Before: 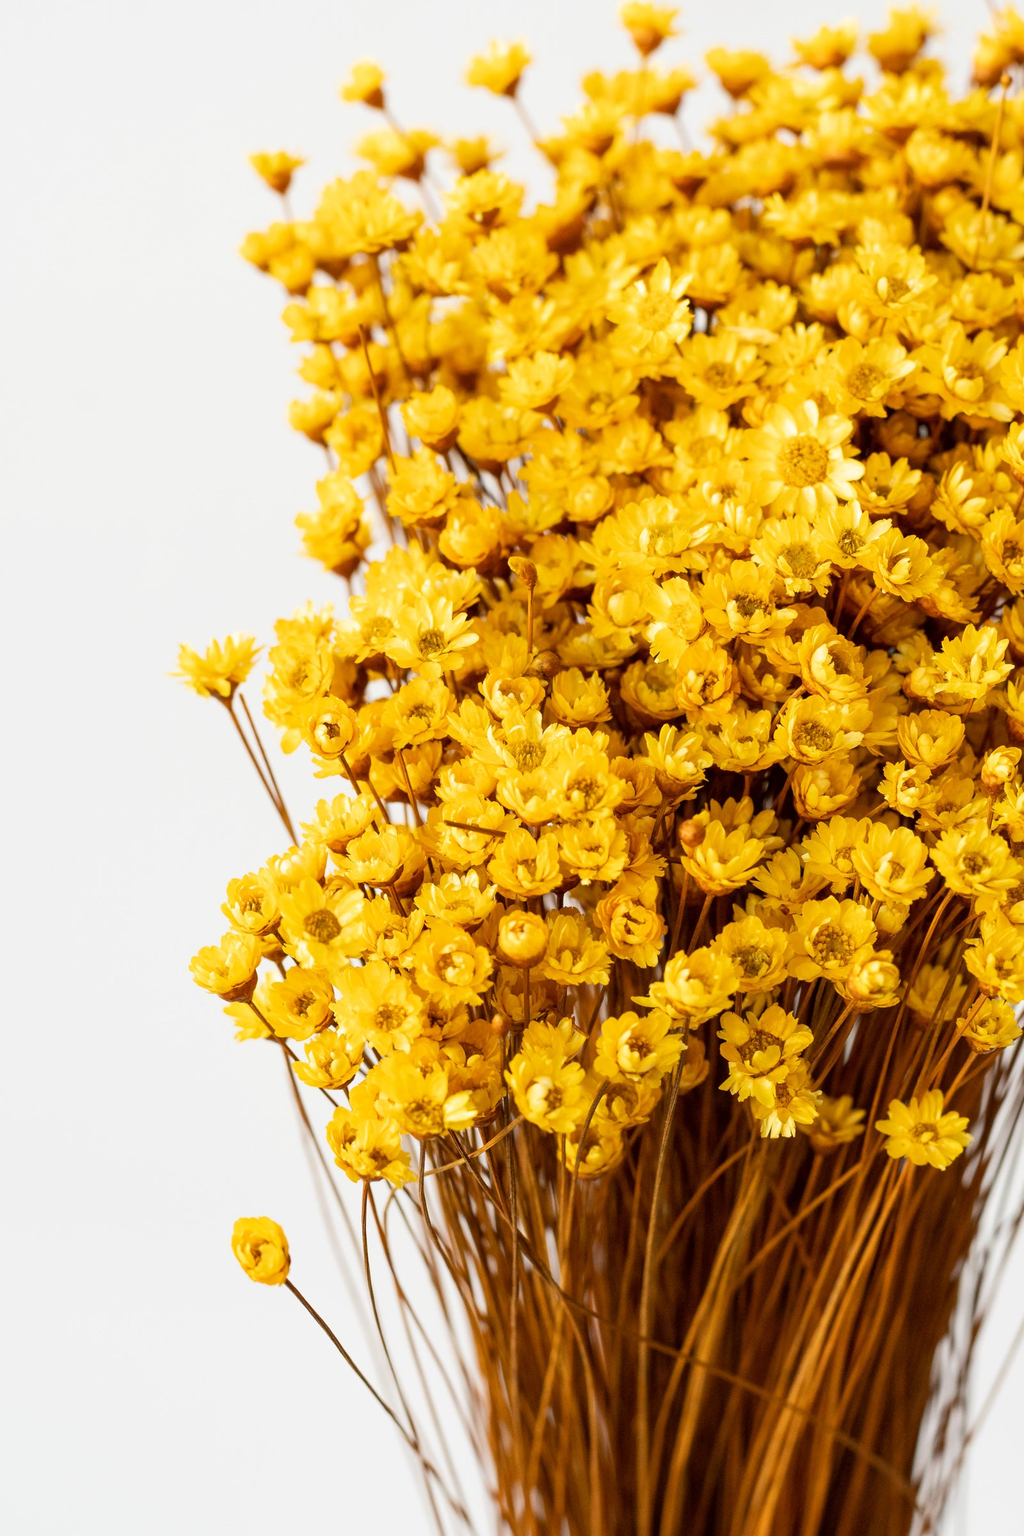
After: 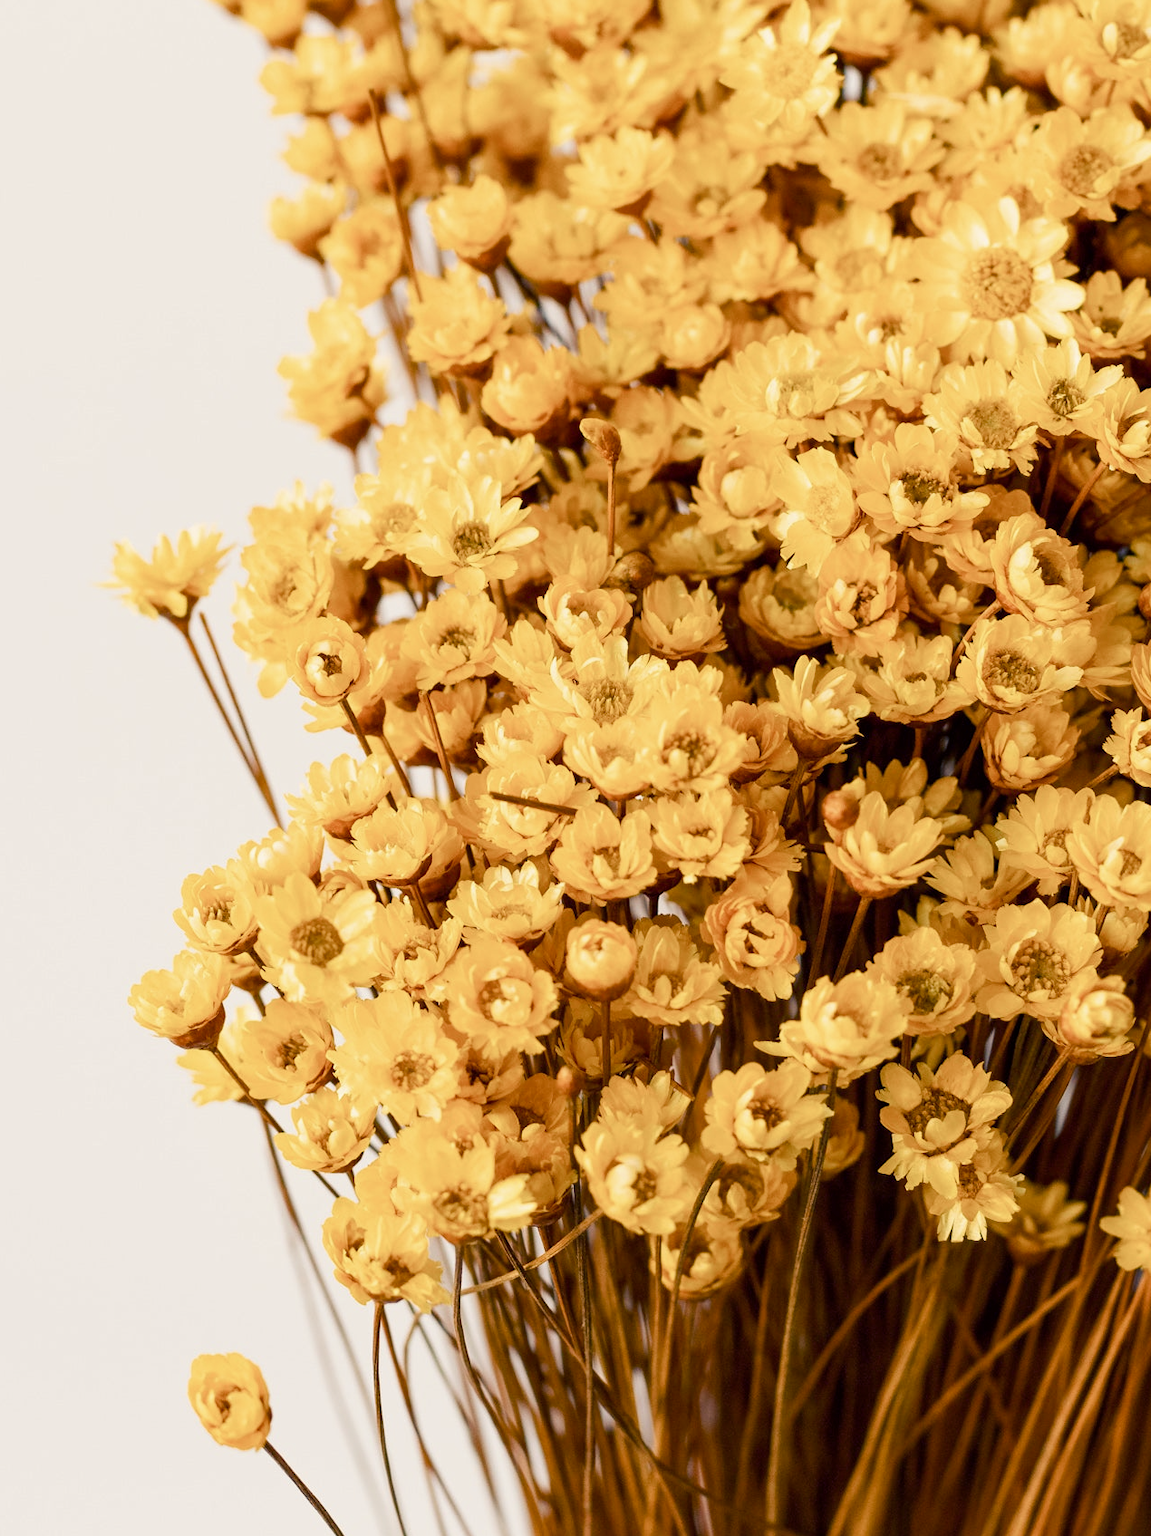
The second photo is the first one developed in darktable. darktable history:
crop: left 9.657%, top 17.042%, right 10.902%, bottom 12.322%
color balance rgb: shadows lift › luminance -41.106%, shadows lift › chroma 13.957%, shadows lift › hue 260.74°, highlights gain › chroma 2.057%, highlights gain › hue 71.62°, perceptual saturation grading › global saturation 20%, perceptual saturation grading › highlights -50.091%, perceptual saturation grading › shadows 30.97%, perceptual brilliance grading › global brilliance 1.433%, perceptual brilliance grading › highlights -3.893%
